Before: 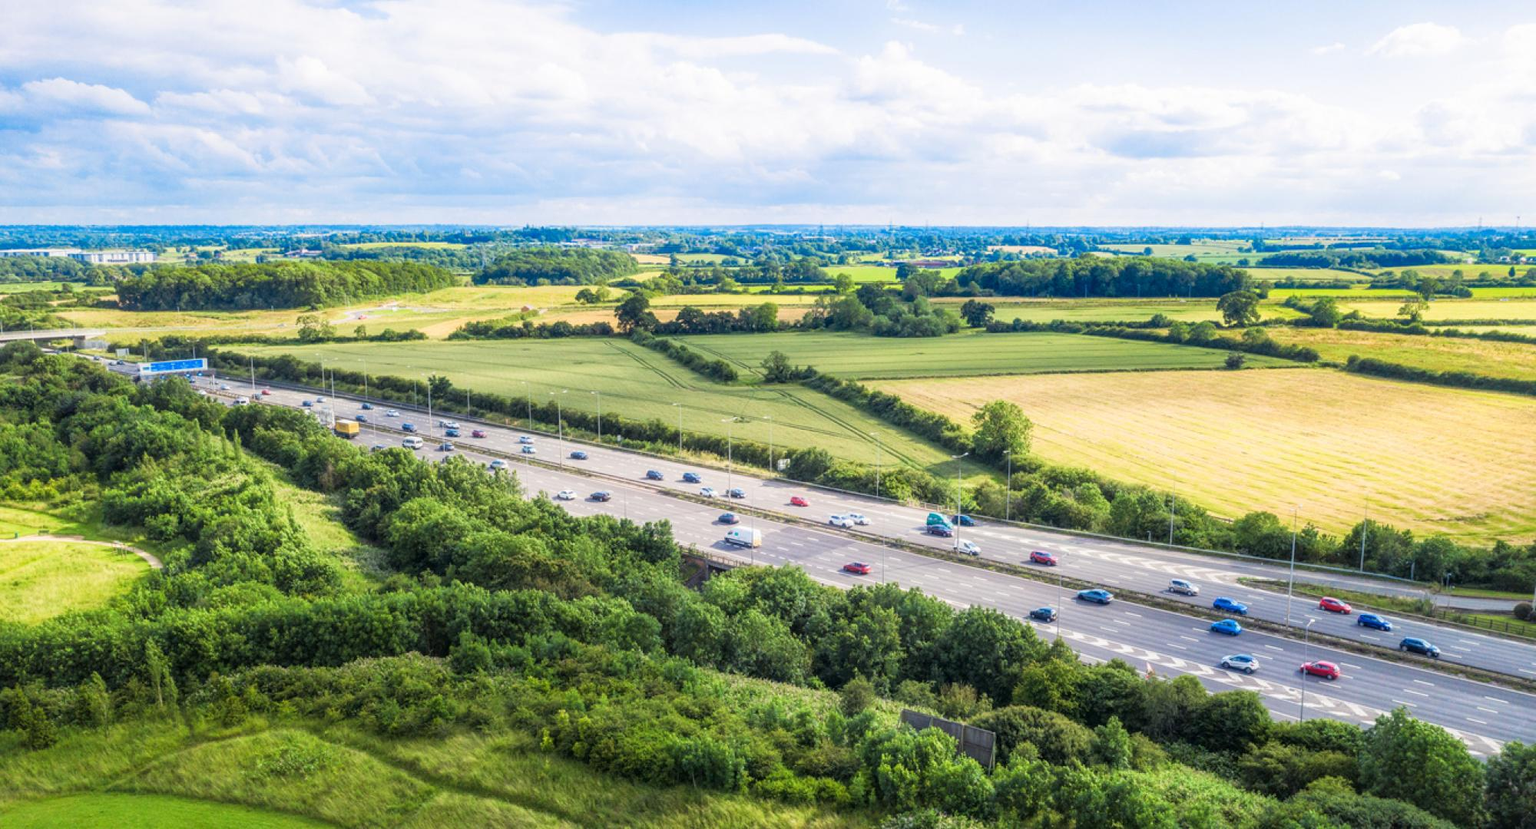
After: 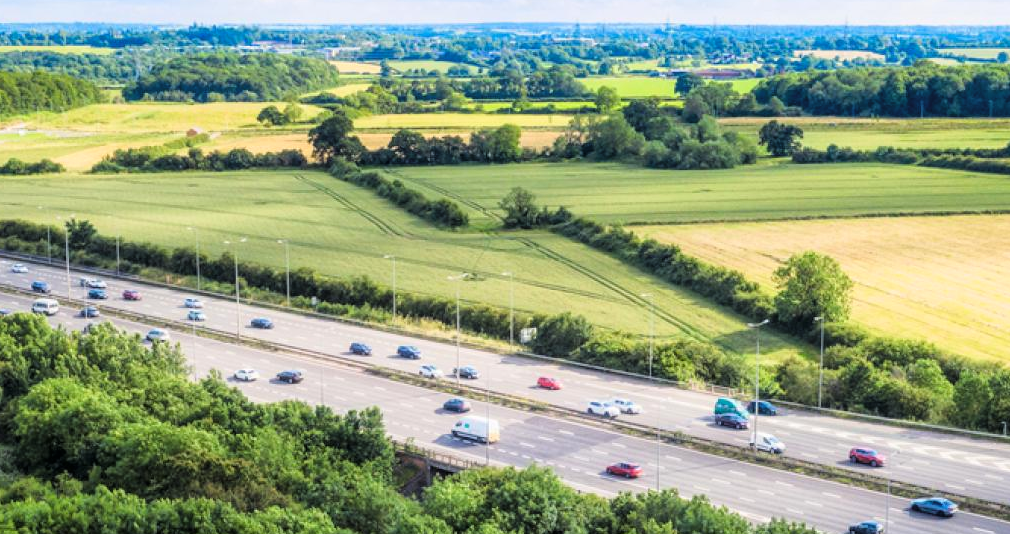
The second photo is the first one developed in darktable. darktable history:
tone curve: curves: ch0 [(0.003, 0) (0.066, 0.023) (0.149, 0.094) (0.264, 0.238) (0.395, 0.401) (0.517, 0.553) (0.716, 0.743) (0.813, 0.846) (1, 1)]; ch1 [(0, 0) (0.164, 0.115) (0.337, 0.332) (0.39, 0.398) (0.464, 0.461) (0.501, 0.5) (0.521, 0.529) (0.571, 0.588) (0.652, 0.681) (0.733, 0.749) (0.811, 0.796) (1, 1)]; ch2 [(0, 0) (0.337, 0.382) (0.464, 0.476) (0.501, 0.502) (0.527, 0.54) (0.556, 0.567) (0.6, 0.59) (0.687, 0.675) (1, 1)], color space Lab, linked channels, preserve colors none
crop: left 24.623%, top 25.071%, right 24.861%, bottom 25.41%
